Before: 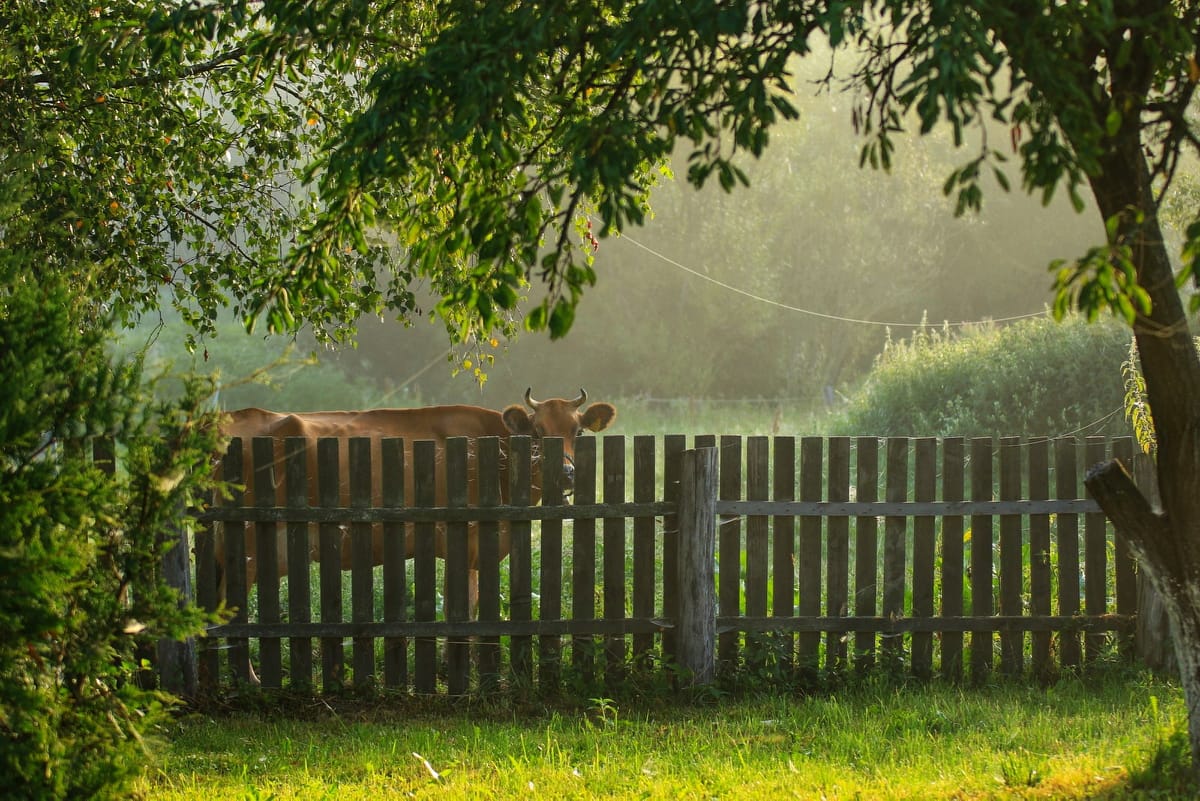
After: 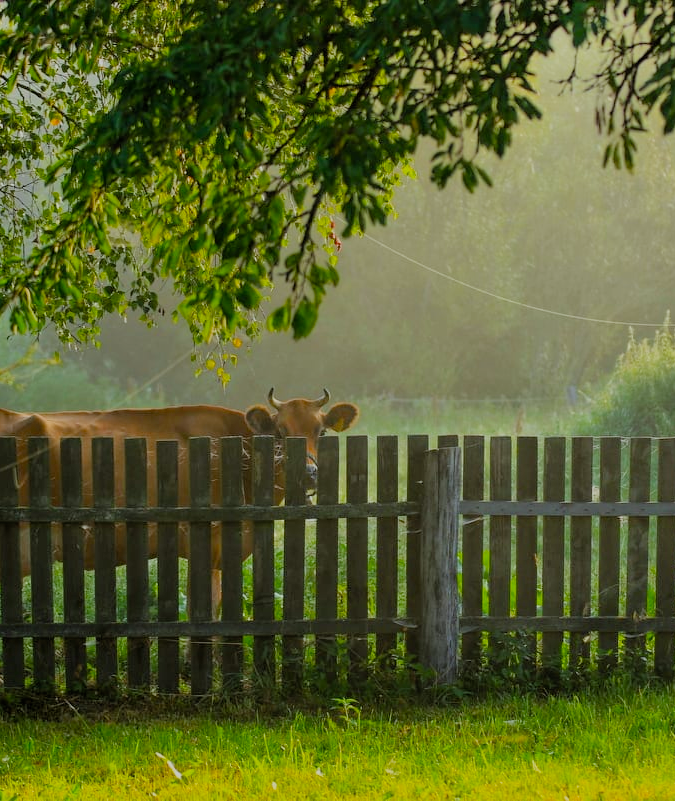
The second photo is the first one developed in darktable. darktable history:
white balance: red 0.98, blue 1.034
filmic rgb: black relative exposure -8.79 EV, white relative exposure 4.98 EV, threshold 6 EV, target black luminance 0%, hardness 3.77, latitude 66.34%, contrast 0.822, highlights saturation mix 10%, shadows ↔ highlights balance 20%, add noise in highlights 0.1, color science v4 (2020), iterations of high-quality reconstruction 0, type of noise poissonian, enable highlight reconstruction true
crop: left 21.496%, right 22.254%
